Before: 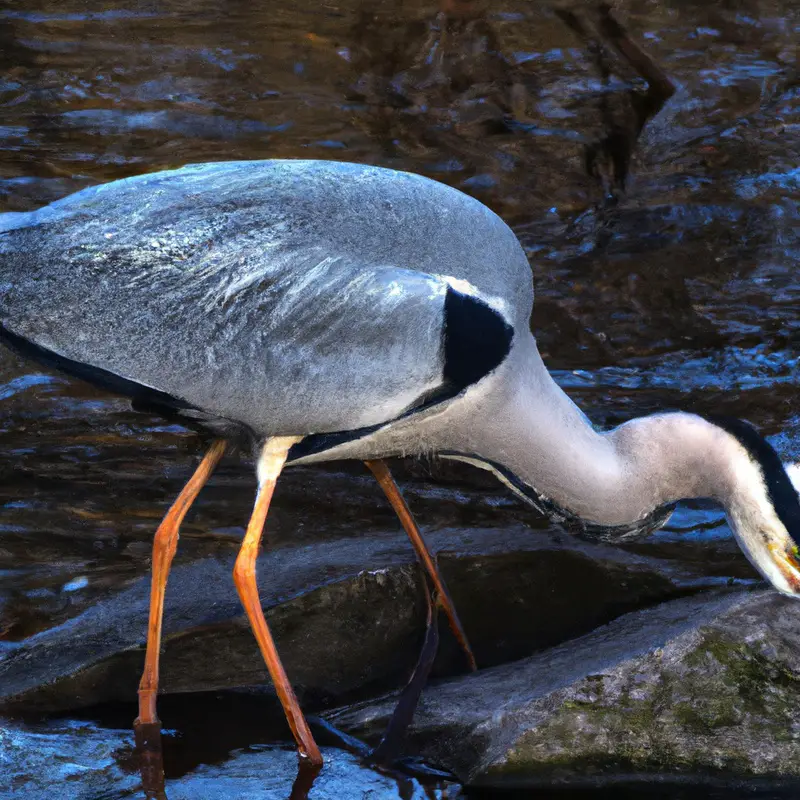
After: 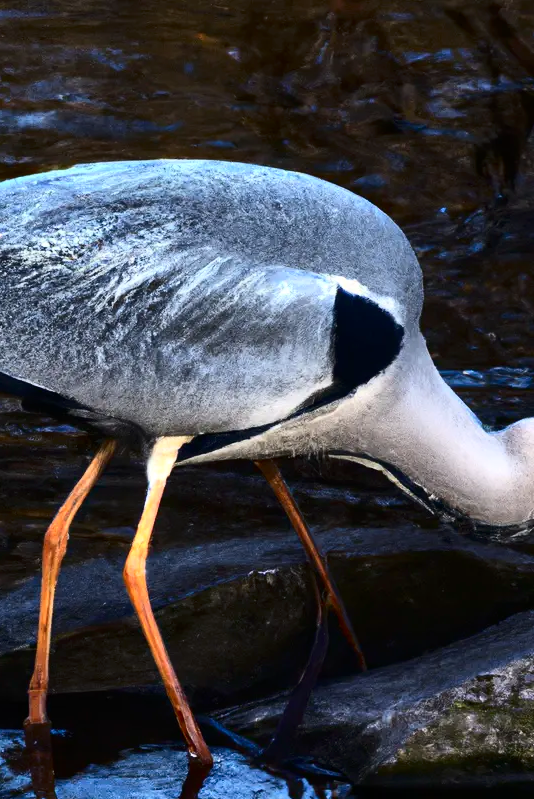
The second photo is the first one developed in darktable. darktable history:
exposure: exposure 0.078 EV, compensate highlight preservation false
contrast brightness saturation: contrast 0.299
crop and rotate: left 13.807%, right 19.438%
